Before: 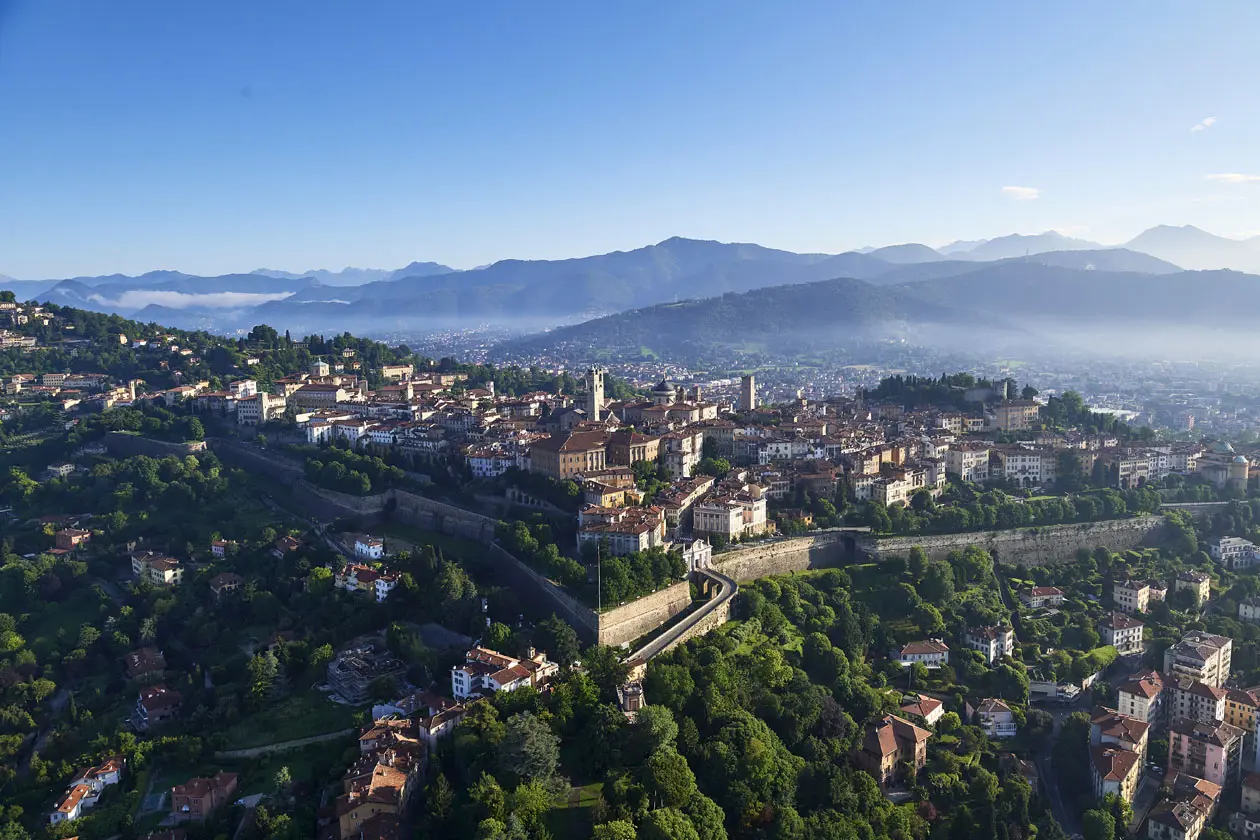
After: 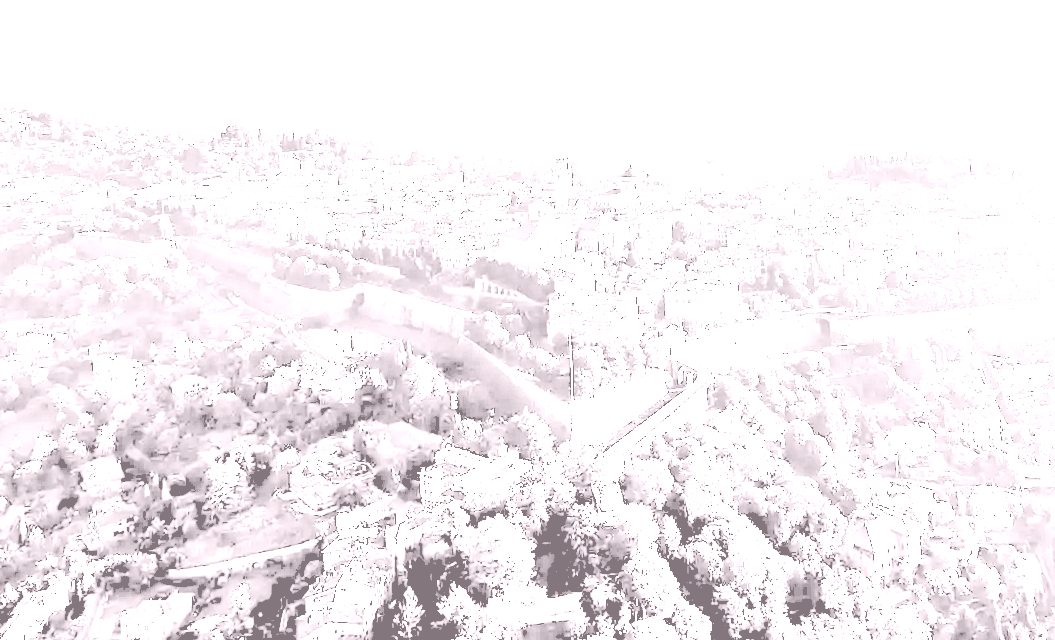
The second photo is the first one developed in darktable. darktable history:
crop: top 20.916%, right 9.437%, bottom 0.316%
color contrast: green-magenta contrast 0.8, blue-yellow contrast 1.1, unbound 0
rgb levels: levels [[0.01, 0.419, 0.839], [0, 0.5, 1], [0, 0.5, 1]]
rotate and perspective: rotation -1.68°, lens shift (vertical) -0.146, crop left 0.049, crop right 0.912, crop top 0.032, crop bottom 0.96
exposure: black level correction 0, exposure 1.1 EV, compensate exposure bias true, compensate highlight preservation false
shadows and highlights: soften with gaussian
contrast brightness saturation: brightness 1
colorize: hue 25.2°, saturation 83%, source mix 82%, lightness 79%, version 1
